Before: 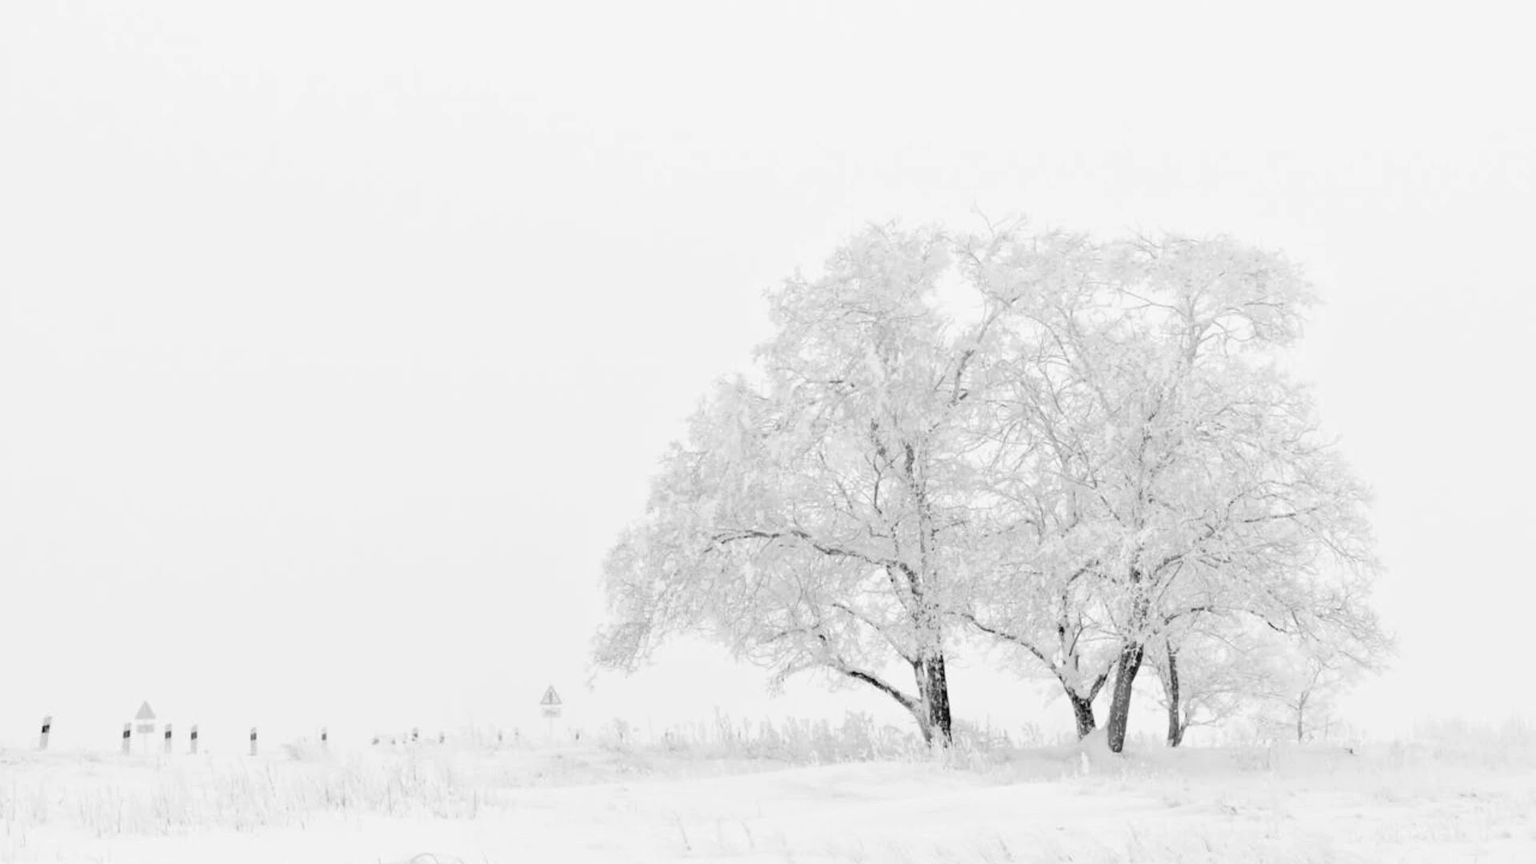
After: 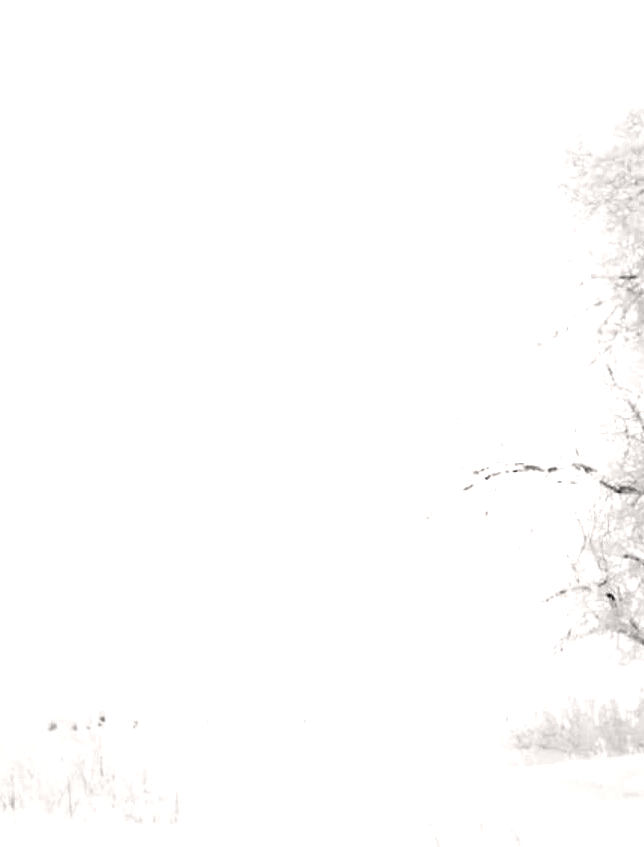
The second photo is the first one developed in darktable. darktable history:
crop and rotate: left 21.77%, top 18.528%, right 44.676%, bottom 2.997%
exposure: exposure 0.669 EV, compensate highlight preservation false
vibrance: on, module defaults
color balance rgb: shadows lift › chroma 1%, shadows lift › hue 217.2°, power › hue 310.8°, highlights gain › chroma 1%, highlights gain › hue 54°, global offset › luminance 0.5%, global offset › hue 171.6°, perceptual saturation grading › global saturation 14.09%, perceptual saturation grading › highlights -25%, perceptual saturation grading › shadows 30%, perceptual brilliance grading › highlights 13.42%, perceptual brilliance grading › mid-tones 8.05%, perceptual brilliance grading › shadows -17.45%, global vibrance 25%
contrast brightness saturation: contrast 0.13, brightness -0.24, saturation 0.14
vignetting: fall-off start 66.7%, fall-off radius 39.74%, brightness -0.576, saturation -0.258, automatic ratio true, width/height ratio 0.671, dithering 16-bit output
